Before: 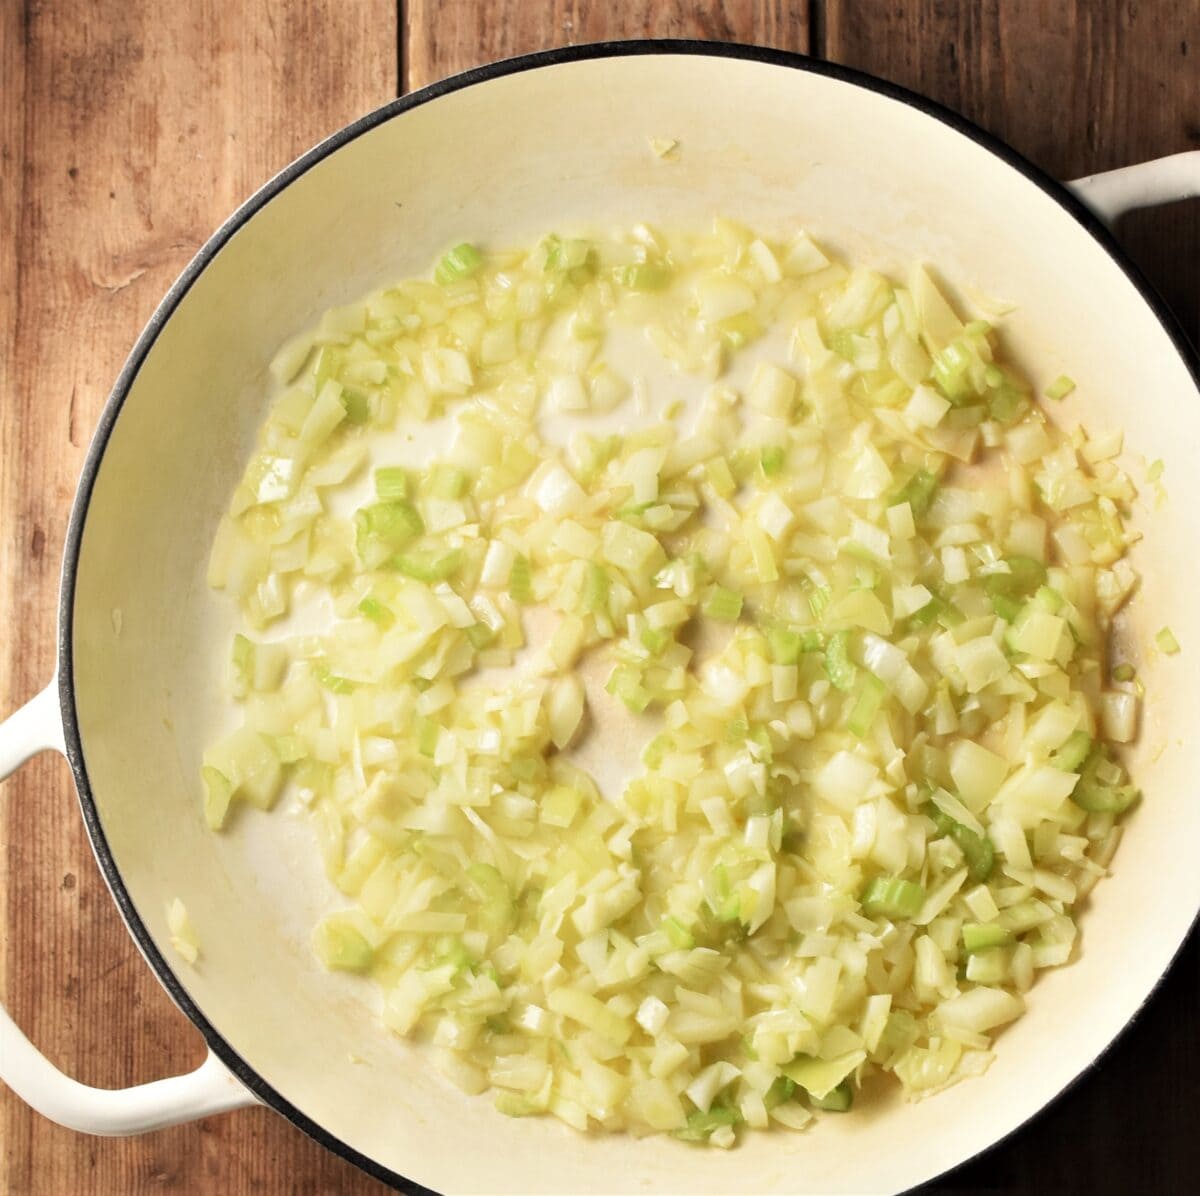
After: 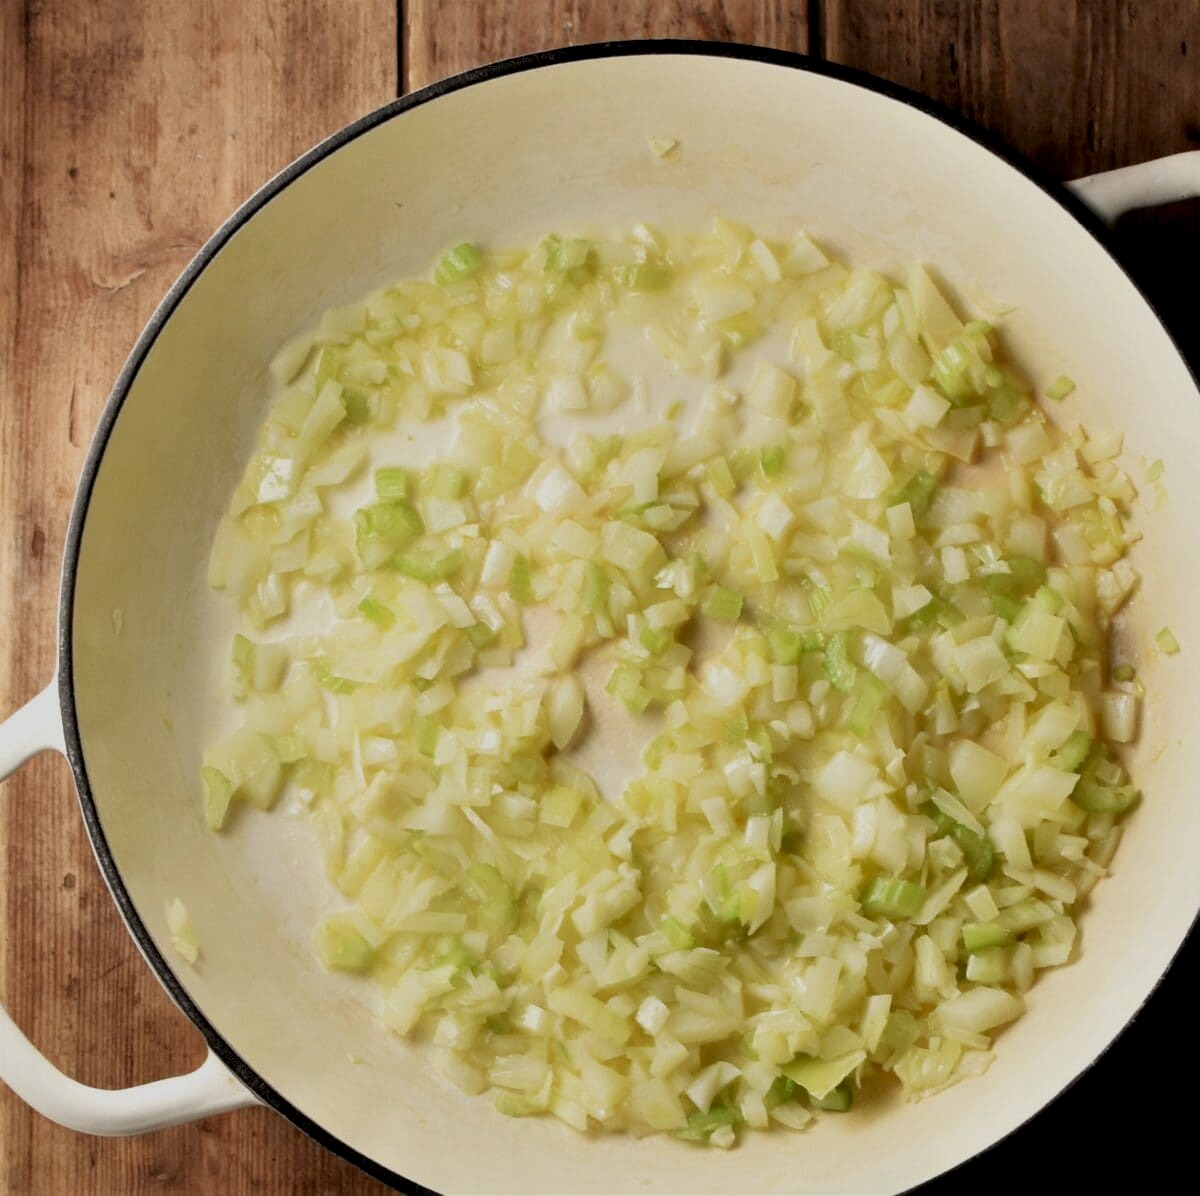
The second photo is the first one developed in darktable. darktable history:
base curve: curves: ch0 [(0, 0) (0.303, 0.277) (1, 1)]
exposure: black level correction 0.011, exposure -0.478 EV, compensate highlight preservation false
